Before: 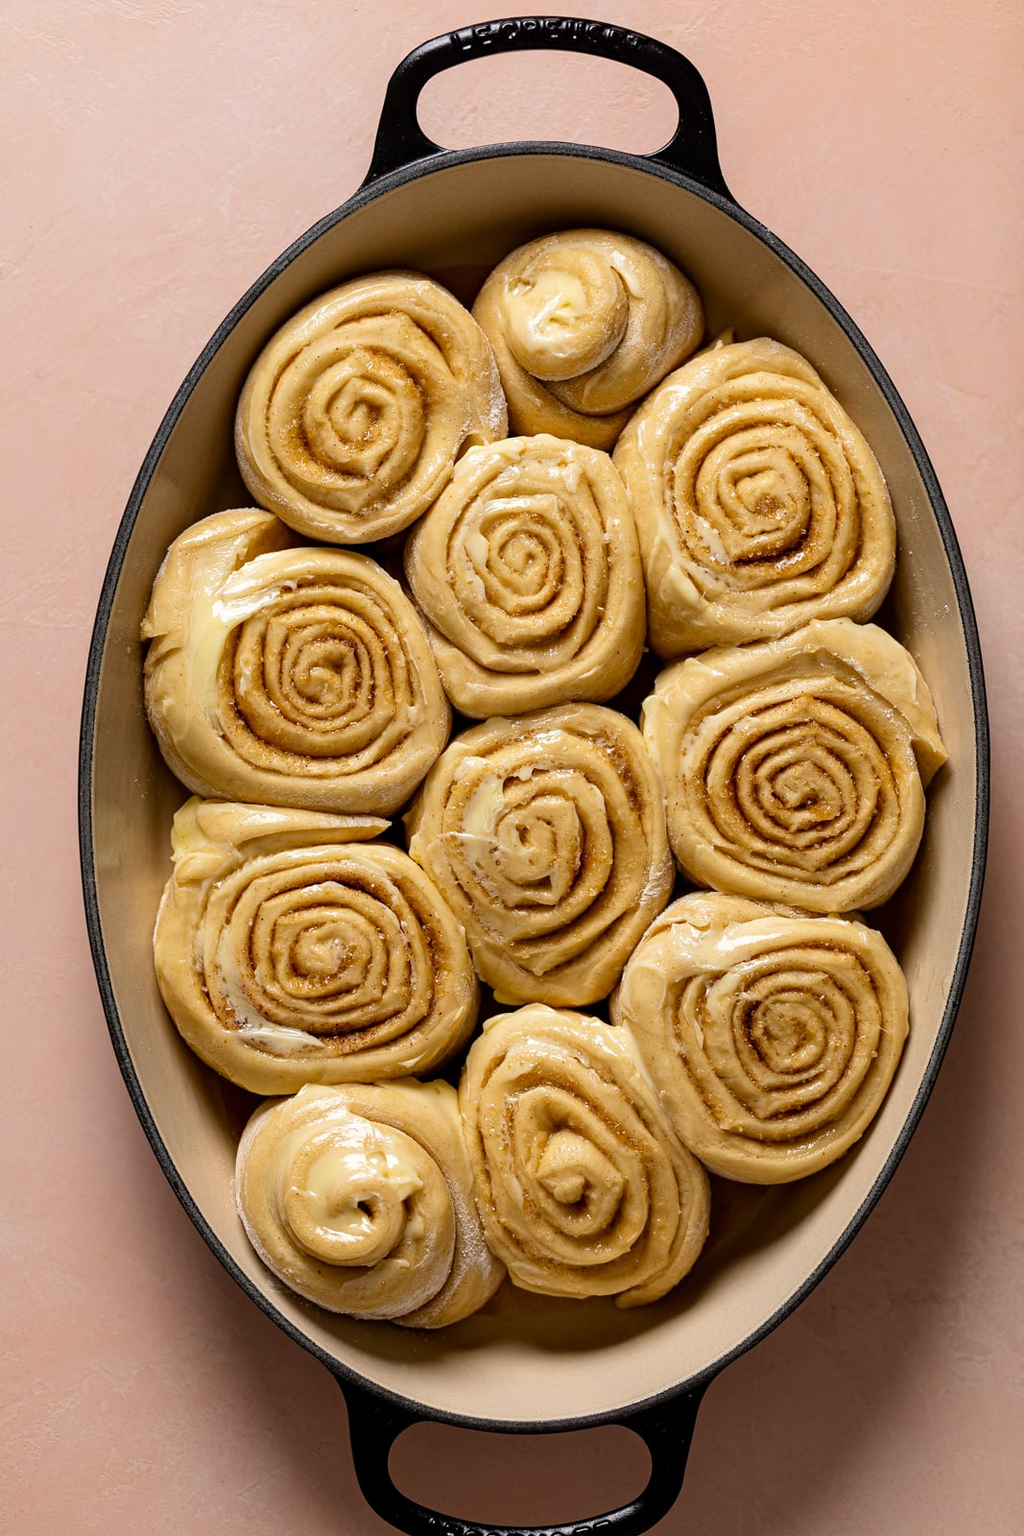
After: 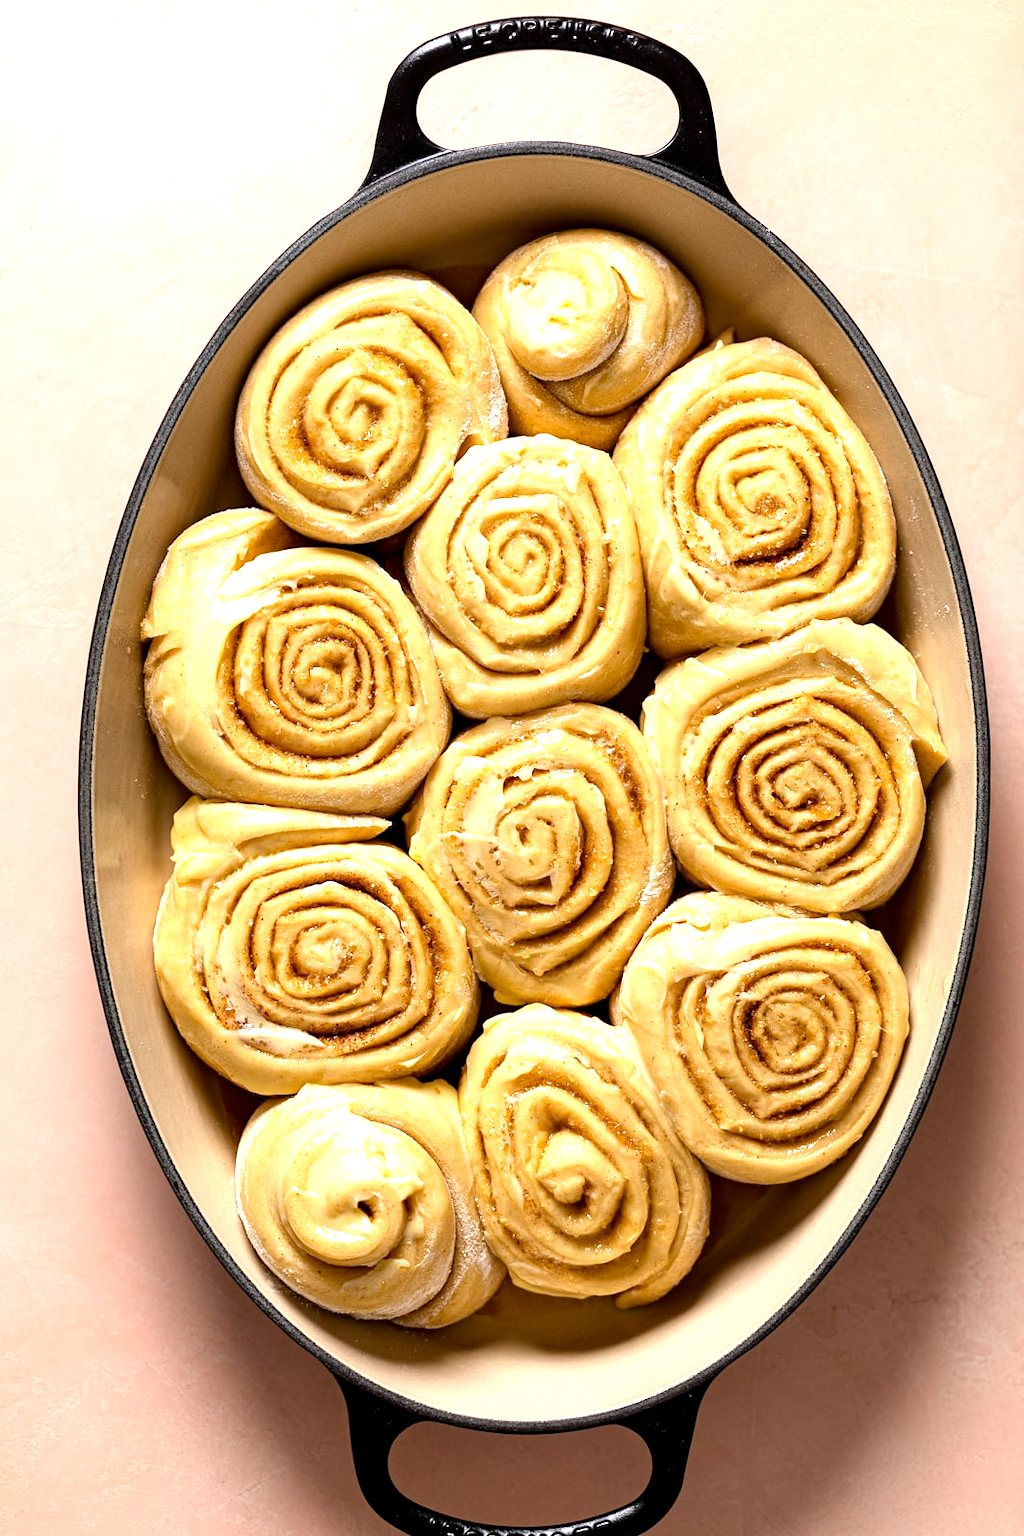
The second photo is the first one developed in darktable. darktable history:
exposure: black level correction 0.001, exposure 1.038 EV, compensate exposure bias true, compensate highlight preservation false
